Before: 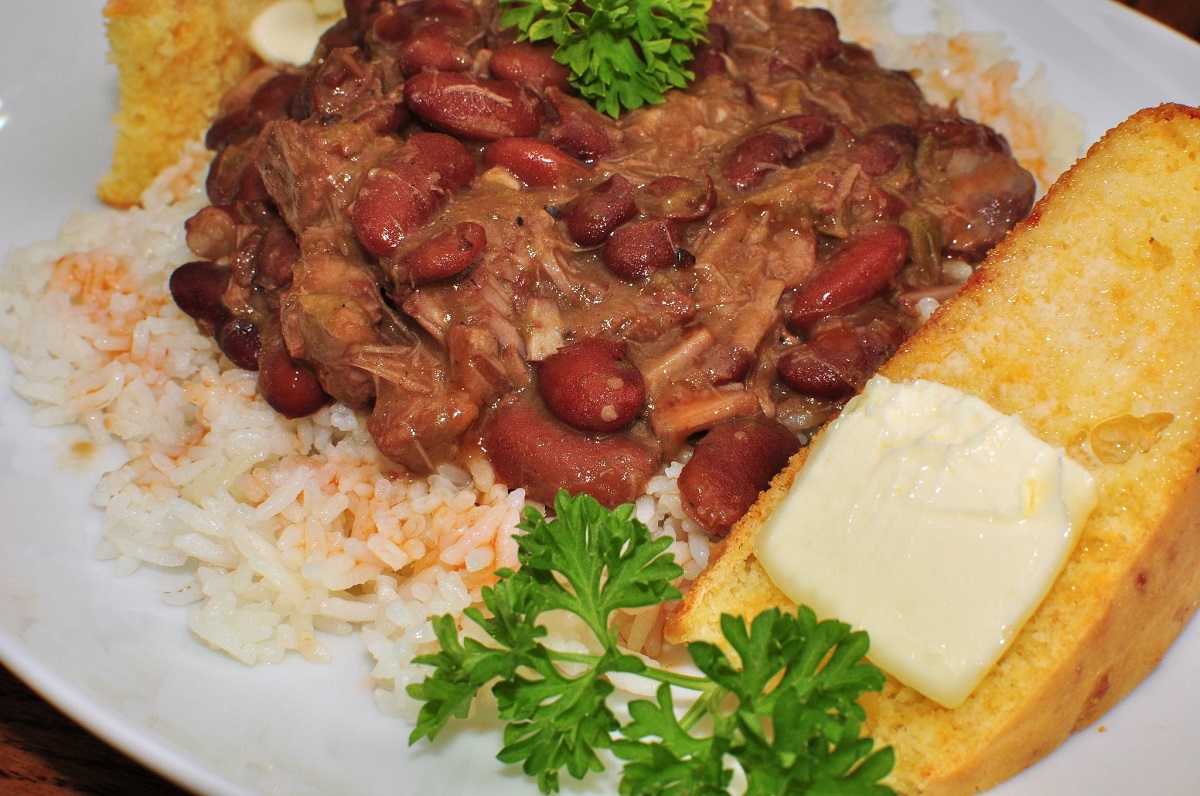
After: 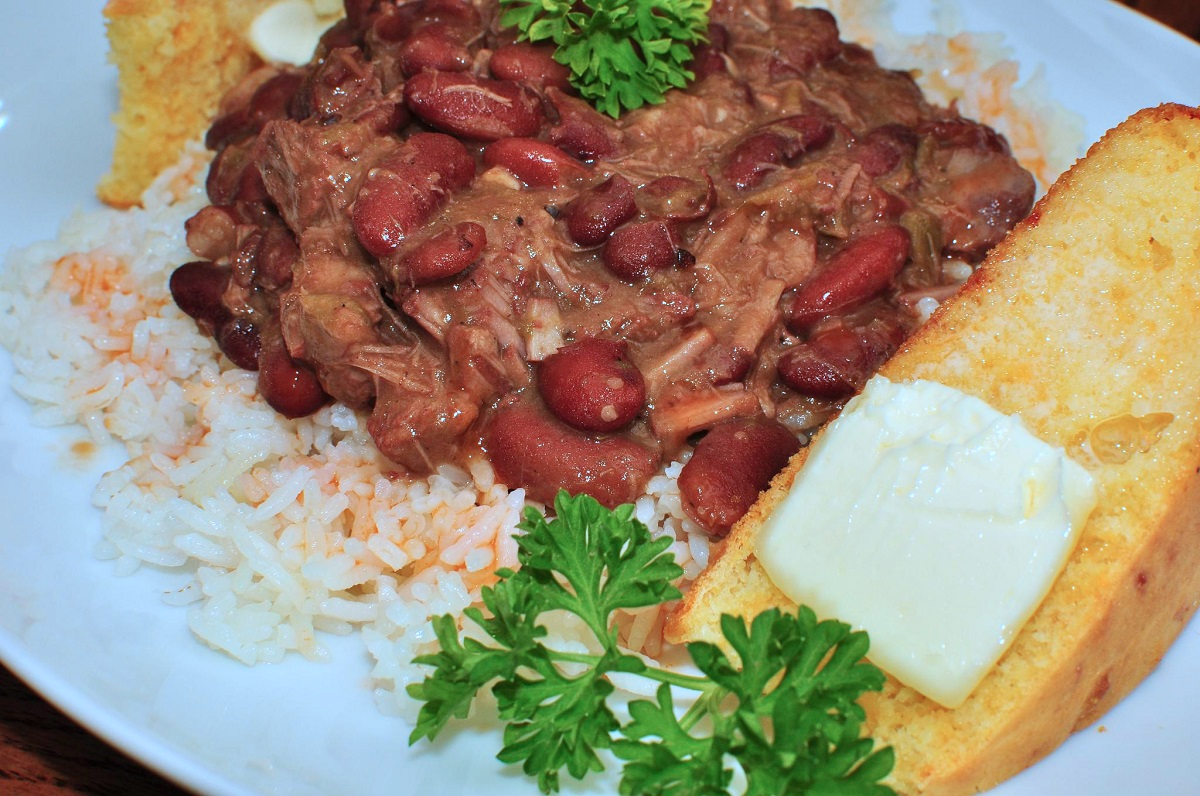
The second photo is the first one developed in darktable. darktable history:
color correction: highlights a* -9.35, highlights b* -23.15
contrast brightness saturation: contrast 0.1, brightness 0.03, saturation 0.09
